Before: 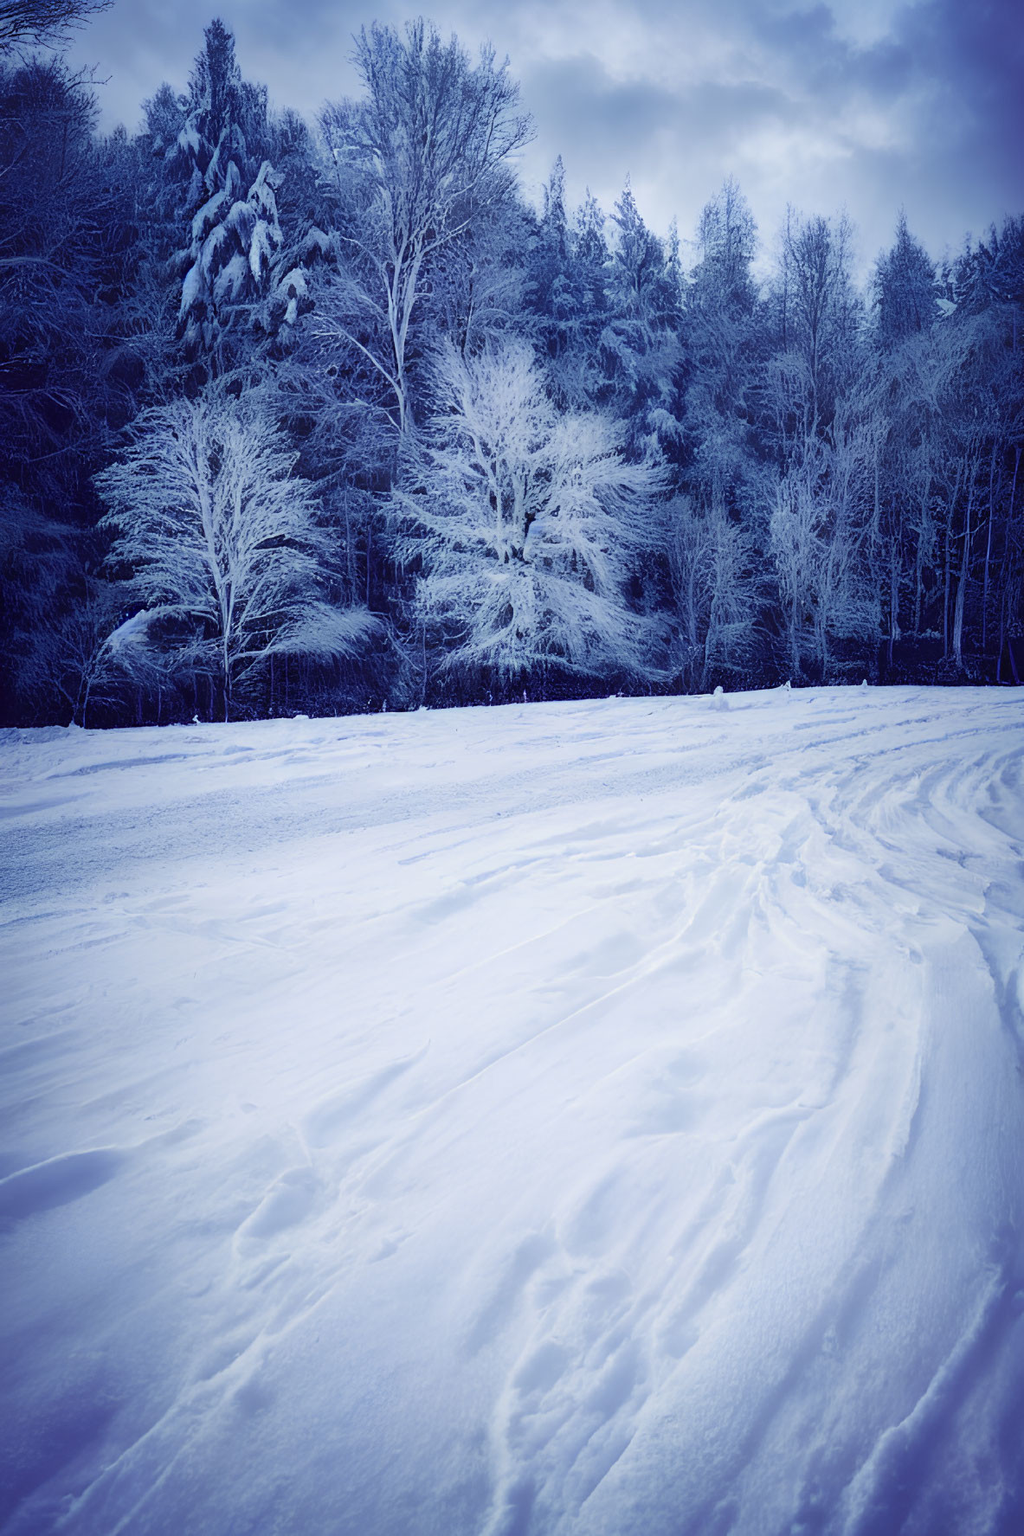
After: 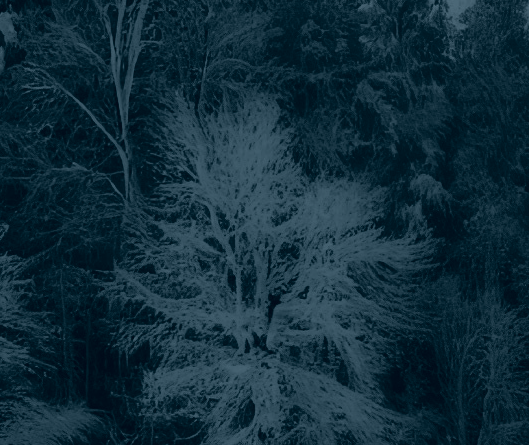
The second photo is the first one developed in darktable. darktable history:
colorize: hue 194.4°, saturation 29%, source mix 61.75%, lightness 3.98%, version 1
crop: left 28.64%, top 16.832%, right 26.637%, bottom 58.055%
color balance rgb: perceptual saturation grading › global saturation 20%, perceptual saturation grading › highlights -25%, perceptual saturation grading › shadows 25%
contrast brightness saturation: contrast 0.05
filmic rgb: black relative exposure -7.5 EV, white relative exposure 5 EV, hardness 3.31, contrast 1.3, contrast in shadows safe
color correction: highlights a* -11.71, highlights b* -15.58
rgb curve: curves: ch0 [(0, 0.186) (0.314, 0.284) (0.576, 0.466) (0.805, 0.691) (0.936, 0.886)]; ch1 [(0, 0.186) (0.314, 0.284) (0.581, 0.534) (0.771, 0.746) (0.936, 0.958)]; ch2 [(0, 0.216) (0.275, 0.39) (1, 1)], mode RGB, independent channels, compensate middle gray true, preserve colors none
